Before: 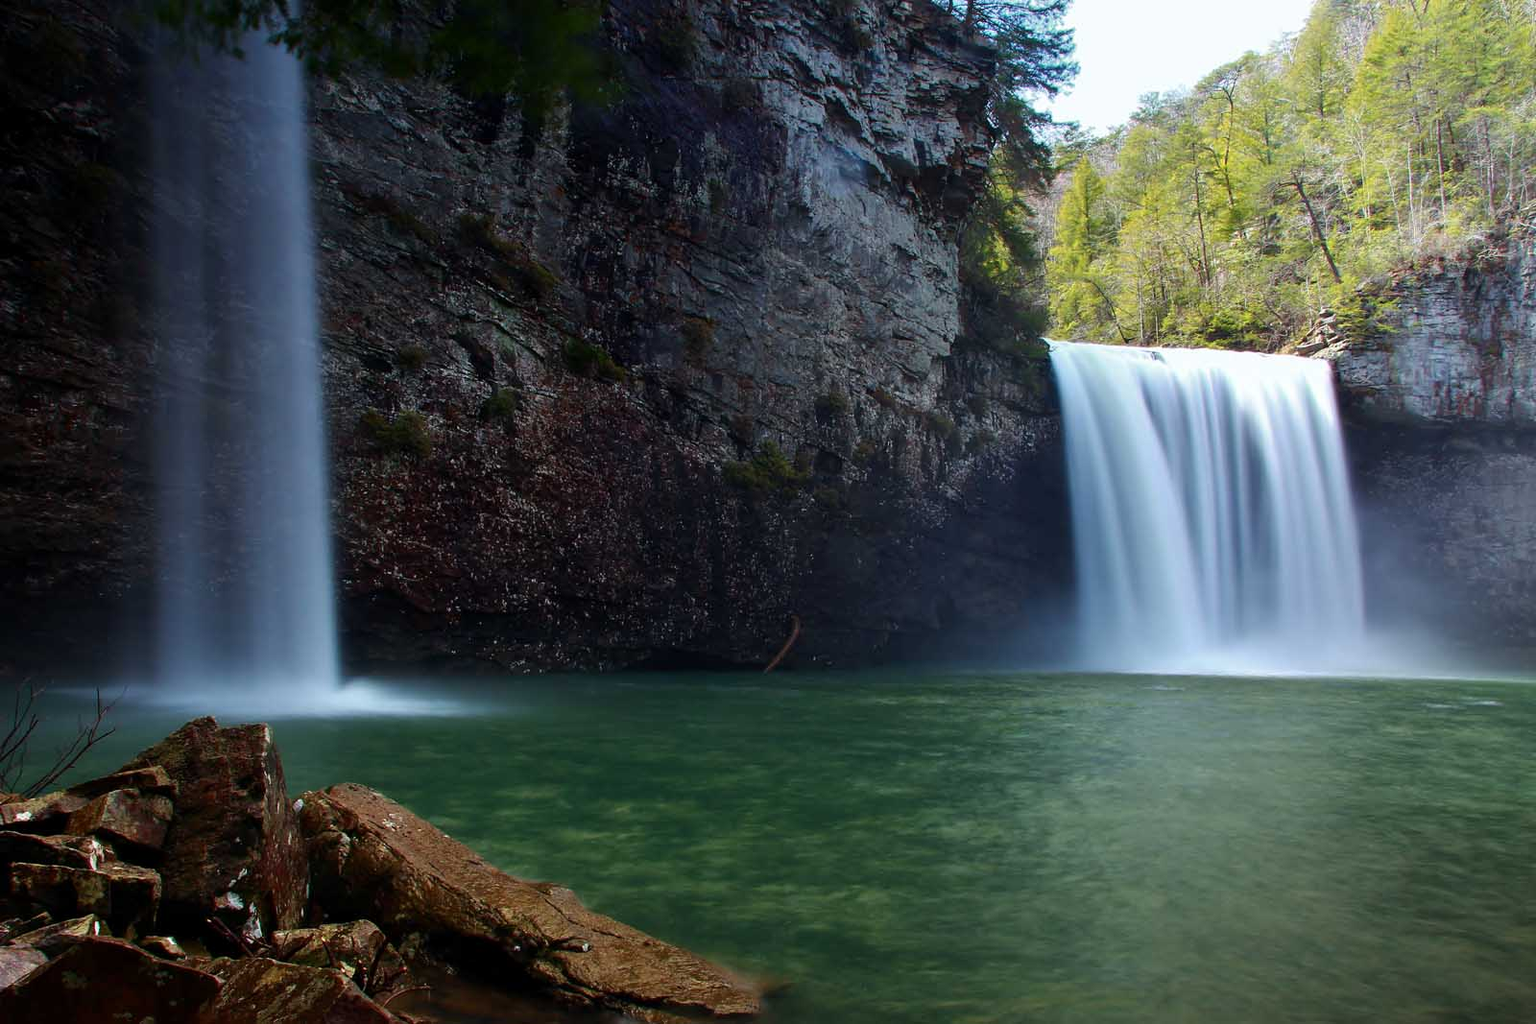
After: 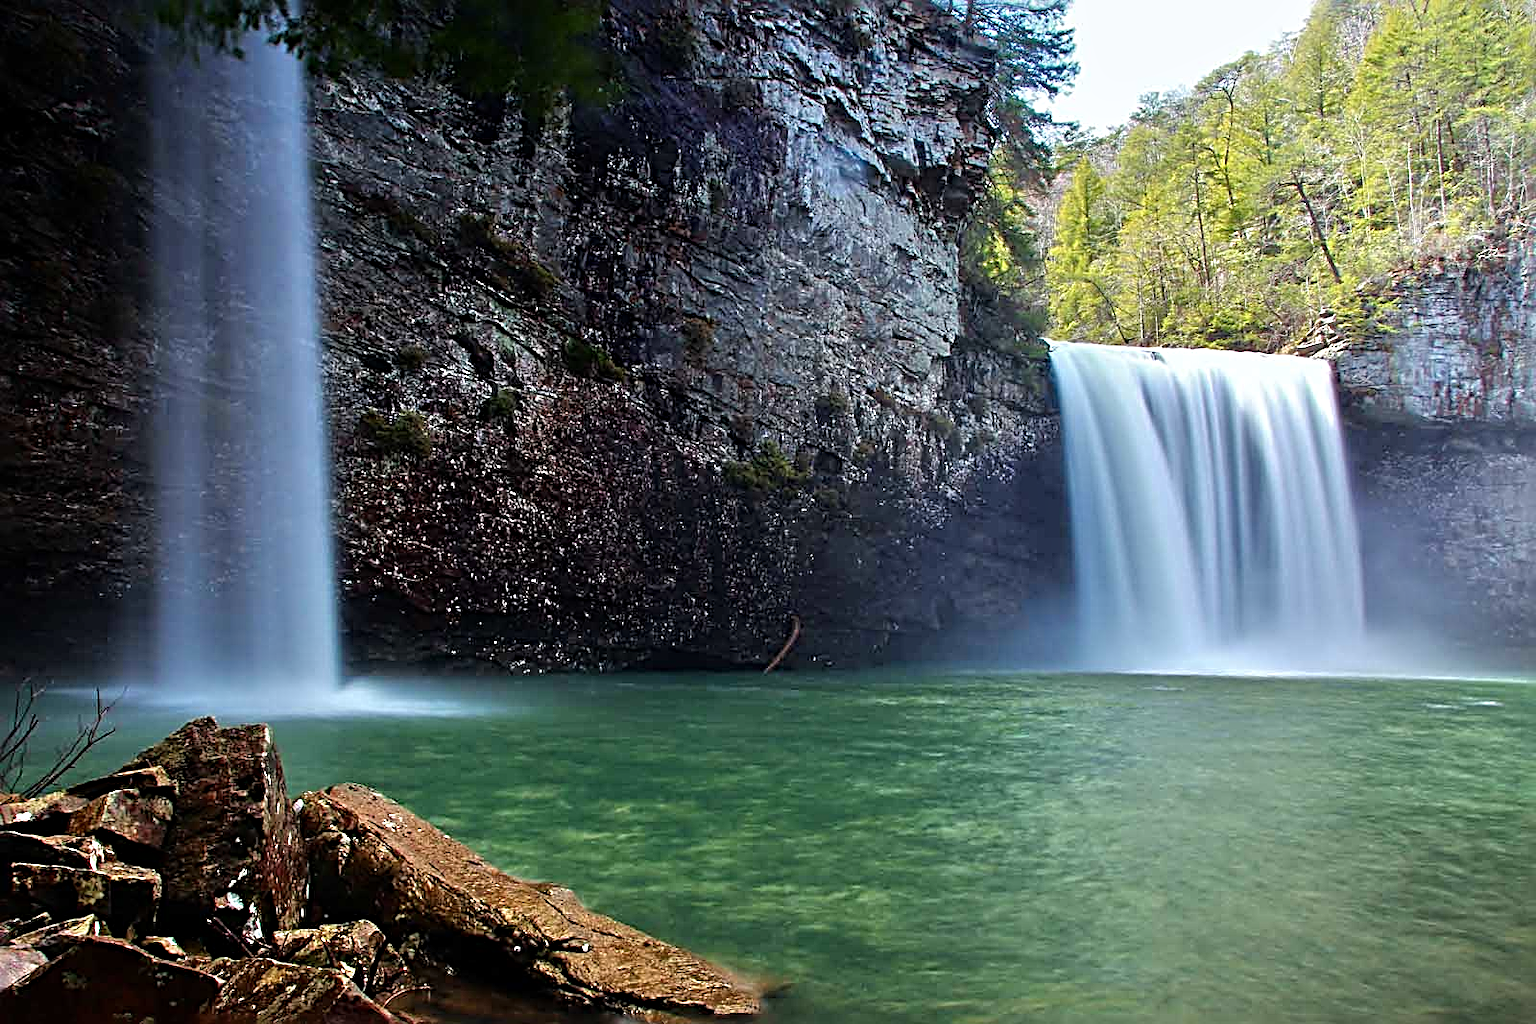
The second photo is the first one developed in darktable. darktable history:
sharpen: radius 3.69, amount 0.928
tone equalizer: -7 EV 0.15 EV, -6 EV 0.6 EV, -5 EV 1.15 EV, -4 EV 1.33 EV, -3 EV 1.15 EV, -2 EV 0.6 EV, -1 EV 0.15 EV, mask exposure compensation -0.5 EV
